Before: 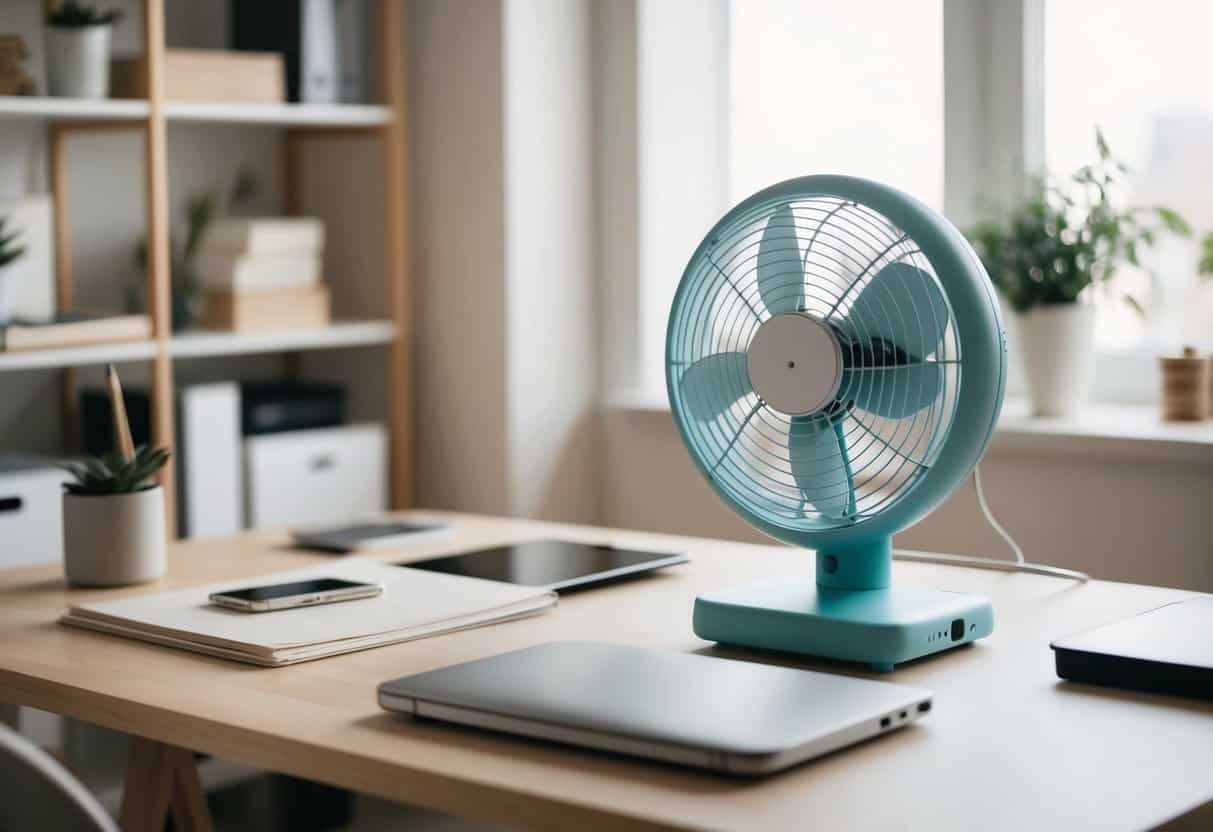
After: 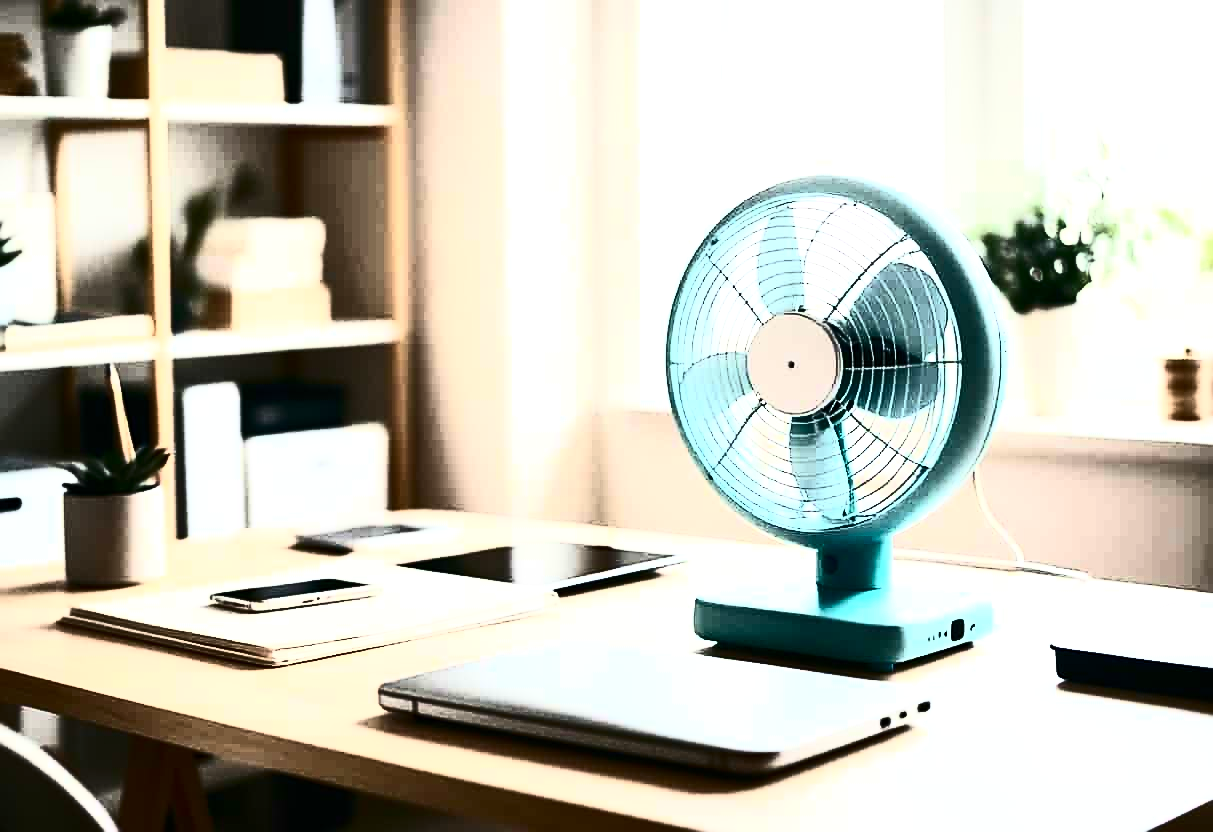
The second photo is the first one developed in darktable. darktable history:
exposure: exposure 0.648 EV, compensate highlight preservation false
color balance rgb: perceptual brilliance grading › highlights 14.29%, perceptual brilliance grading › mid-tones -5.92%, perceptual brilliance grading › shadows -26.83%, global vibrance 31.18%
sharpen: on, module defaults
white balance: emerald 1
contrast brightness saturation: contrast 0.93, brightness 0.2
